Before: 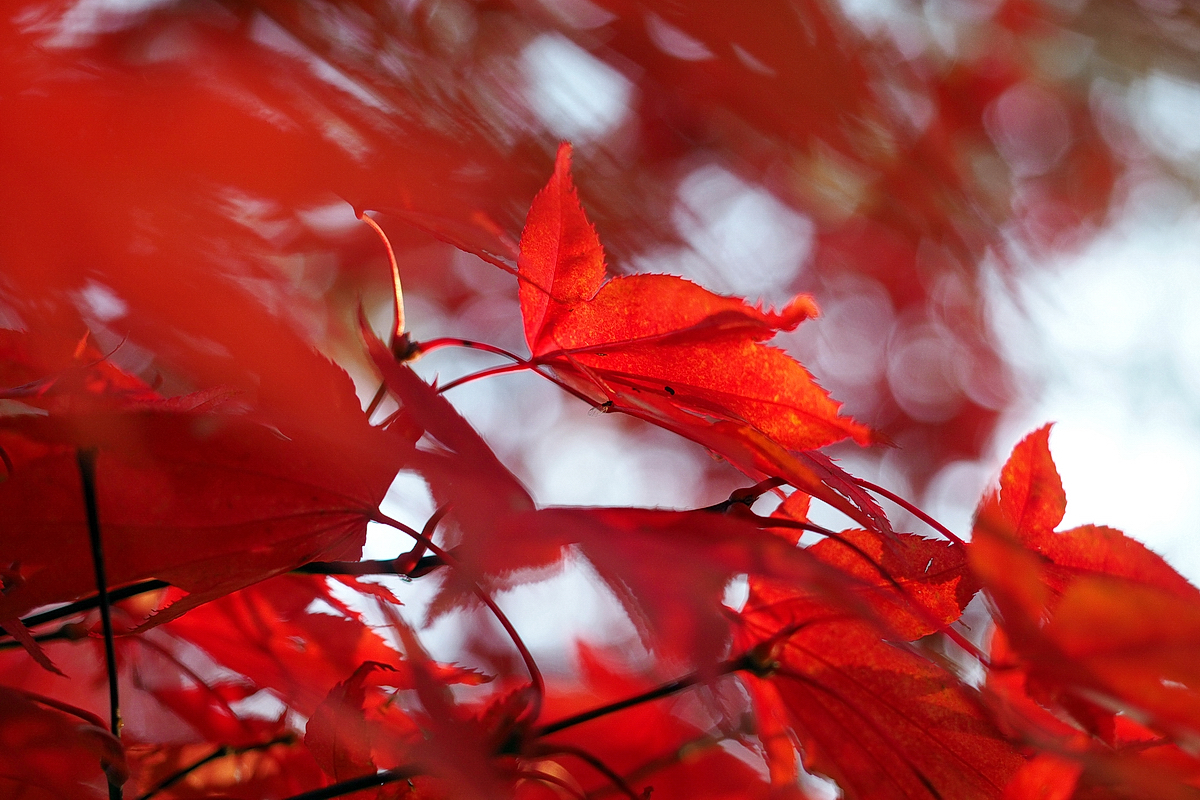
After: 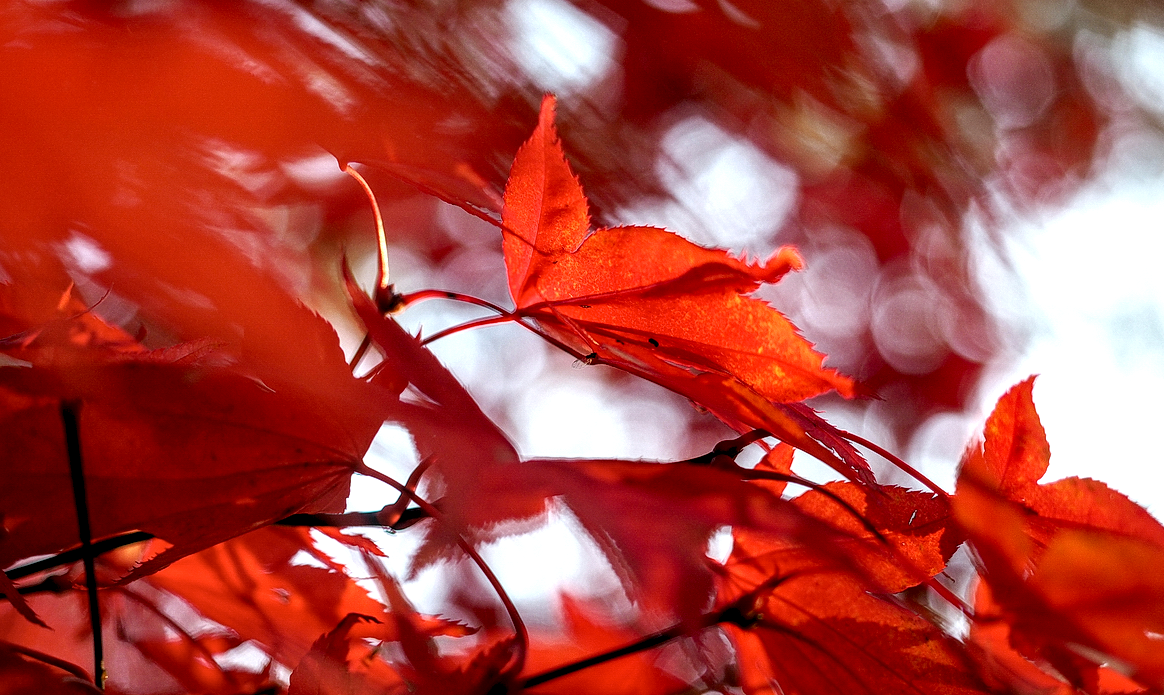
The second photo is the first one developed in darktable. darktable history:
crop: left 1.391%, top 6.11%, right 1.593%, bottom 6.982%
local contrast: highlights 65%, shadows 53%, detail 169%, midtone range 0.52
